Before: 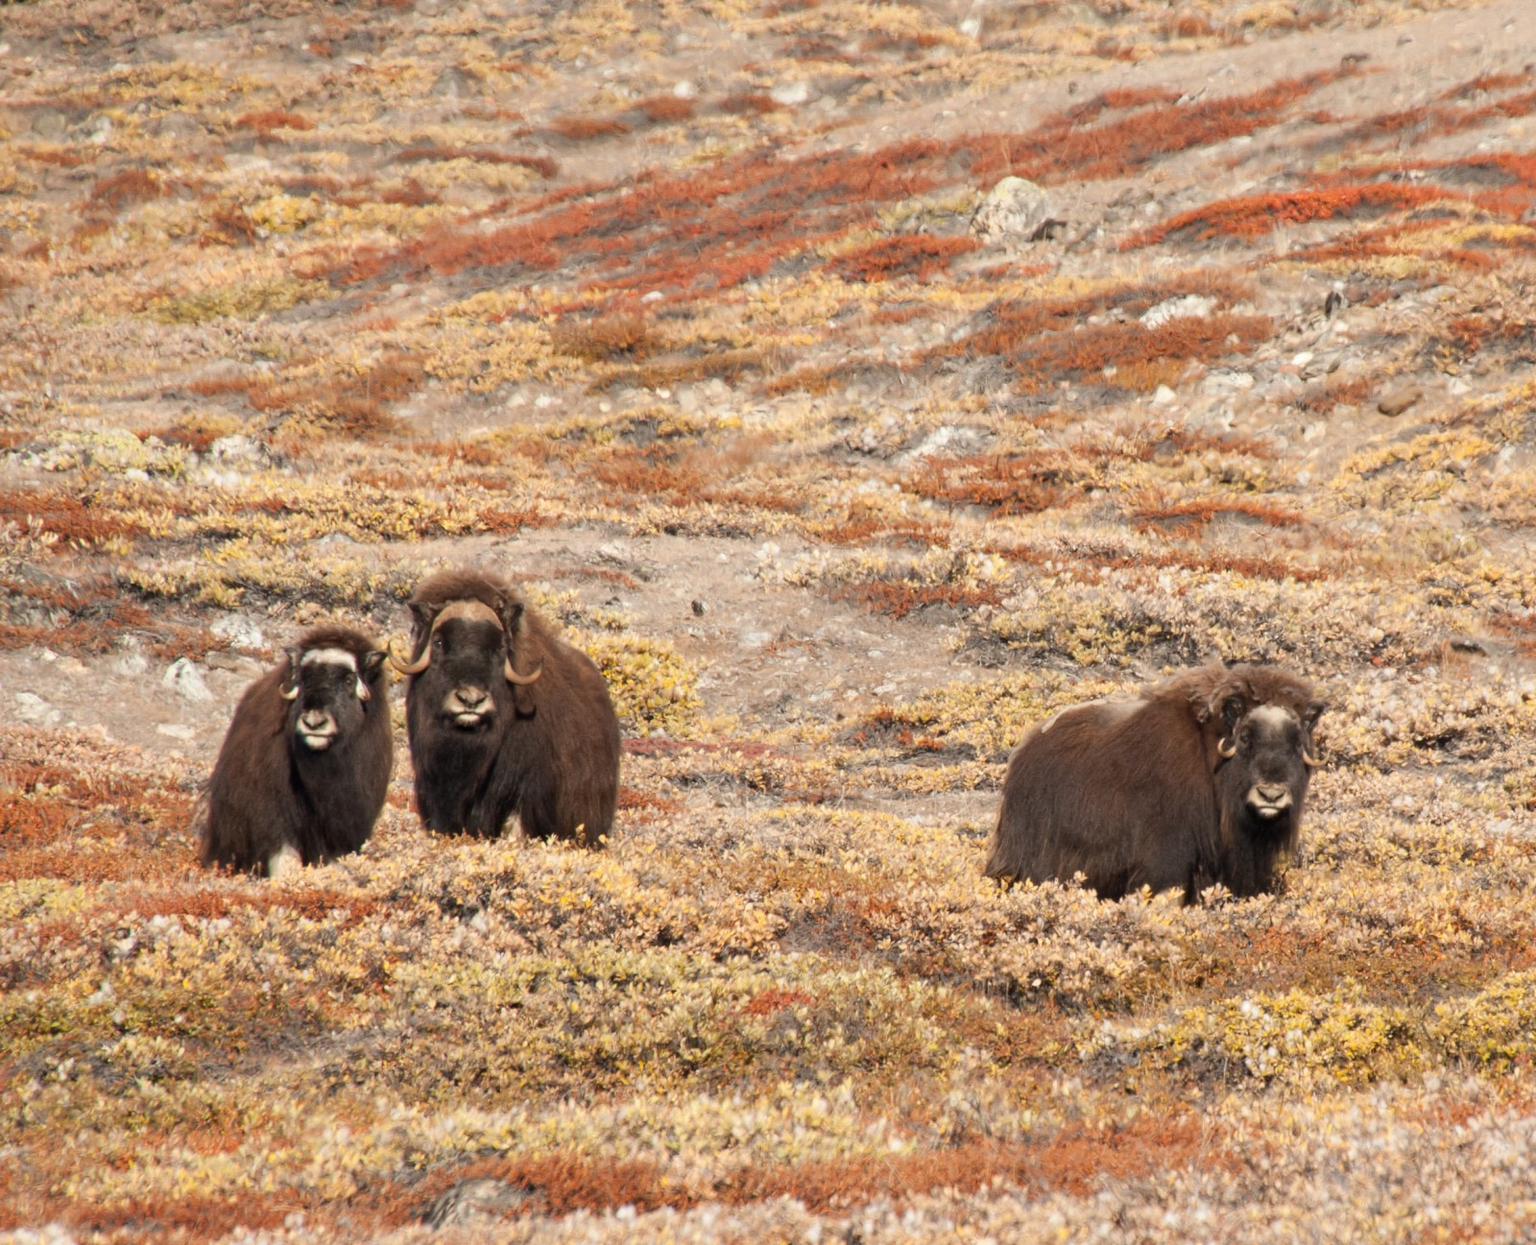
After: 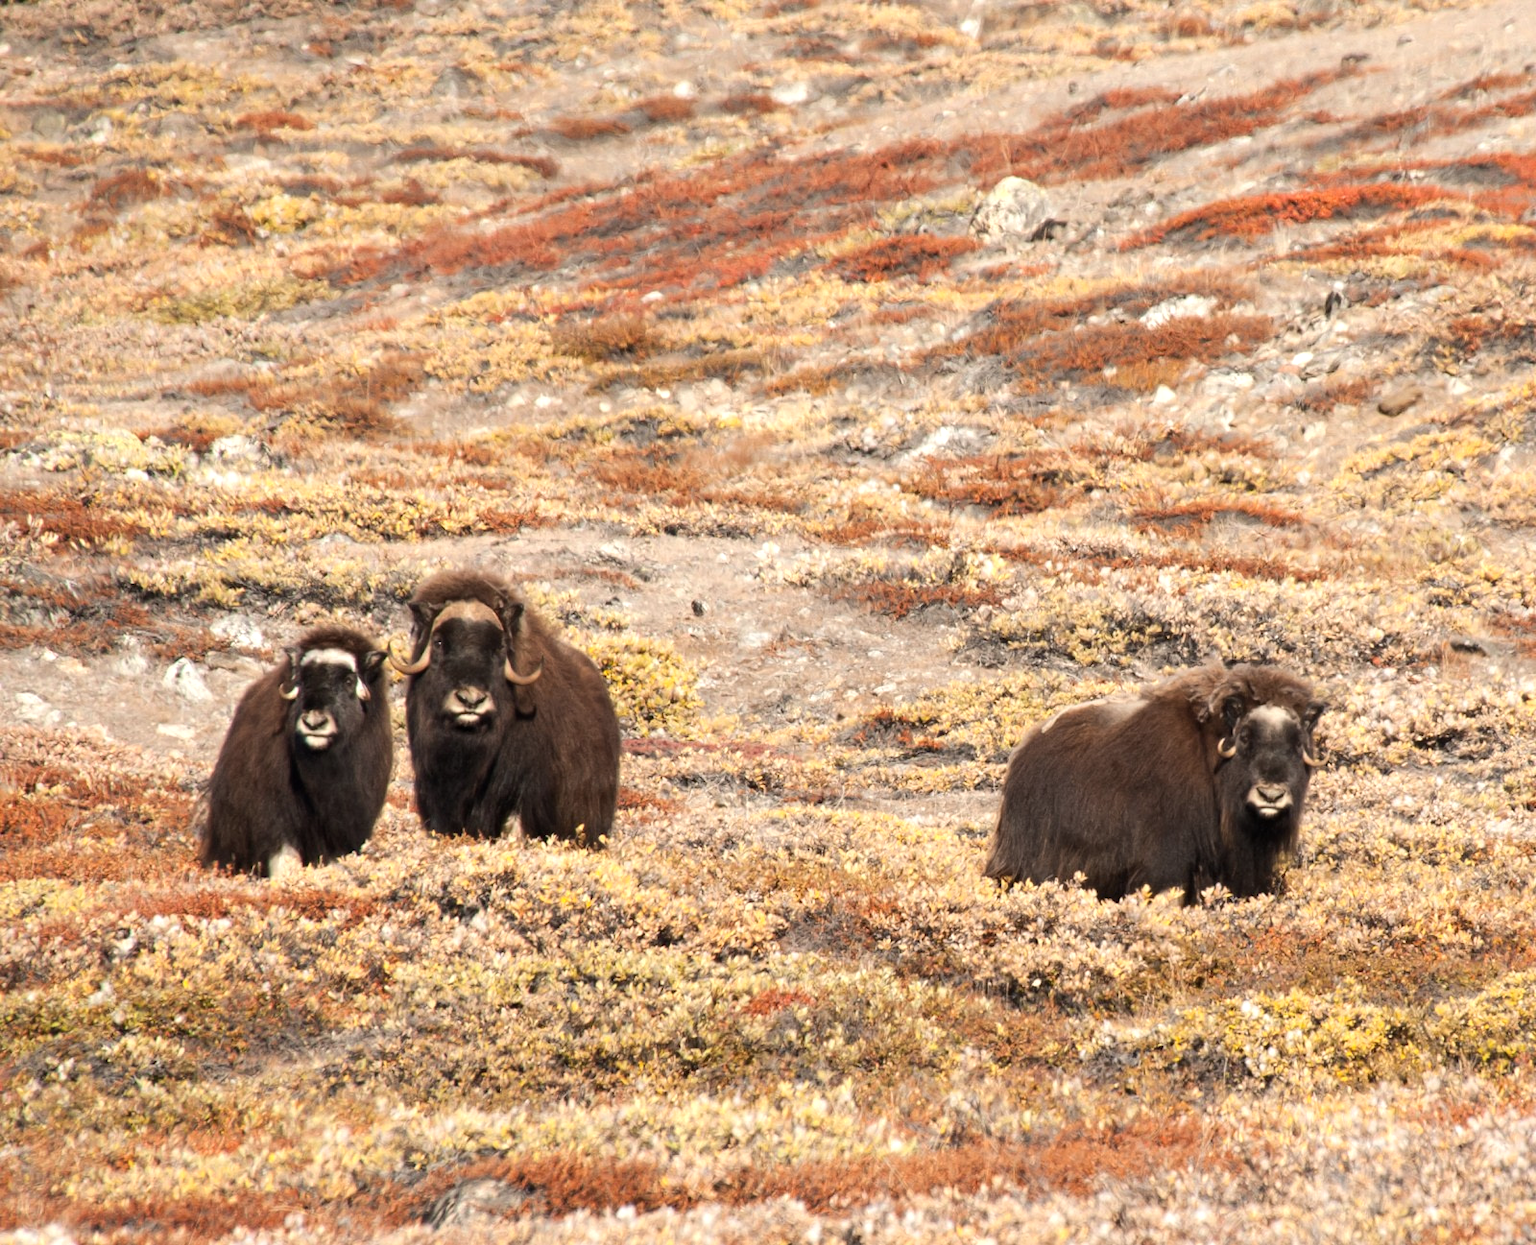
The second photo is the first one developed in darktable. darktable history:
levels: mode automatic
tone equalizer: -8 EV -0.417 EV, -7 EV -0.357 EV, -6 EV -0.342 EV, -5 EV -0.234 EV, -3 EV 0.207 EV, -2 EV 0.343 EV, -1 EV 0.38 EV, +0 EV 0.402 EV, edges refinement/feathering 500, mask exposure compensation -1.57 EV, preserve details no
